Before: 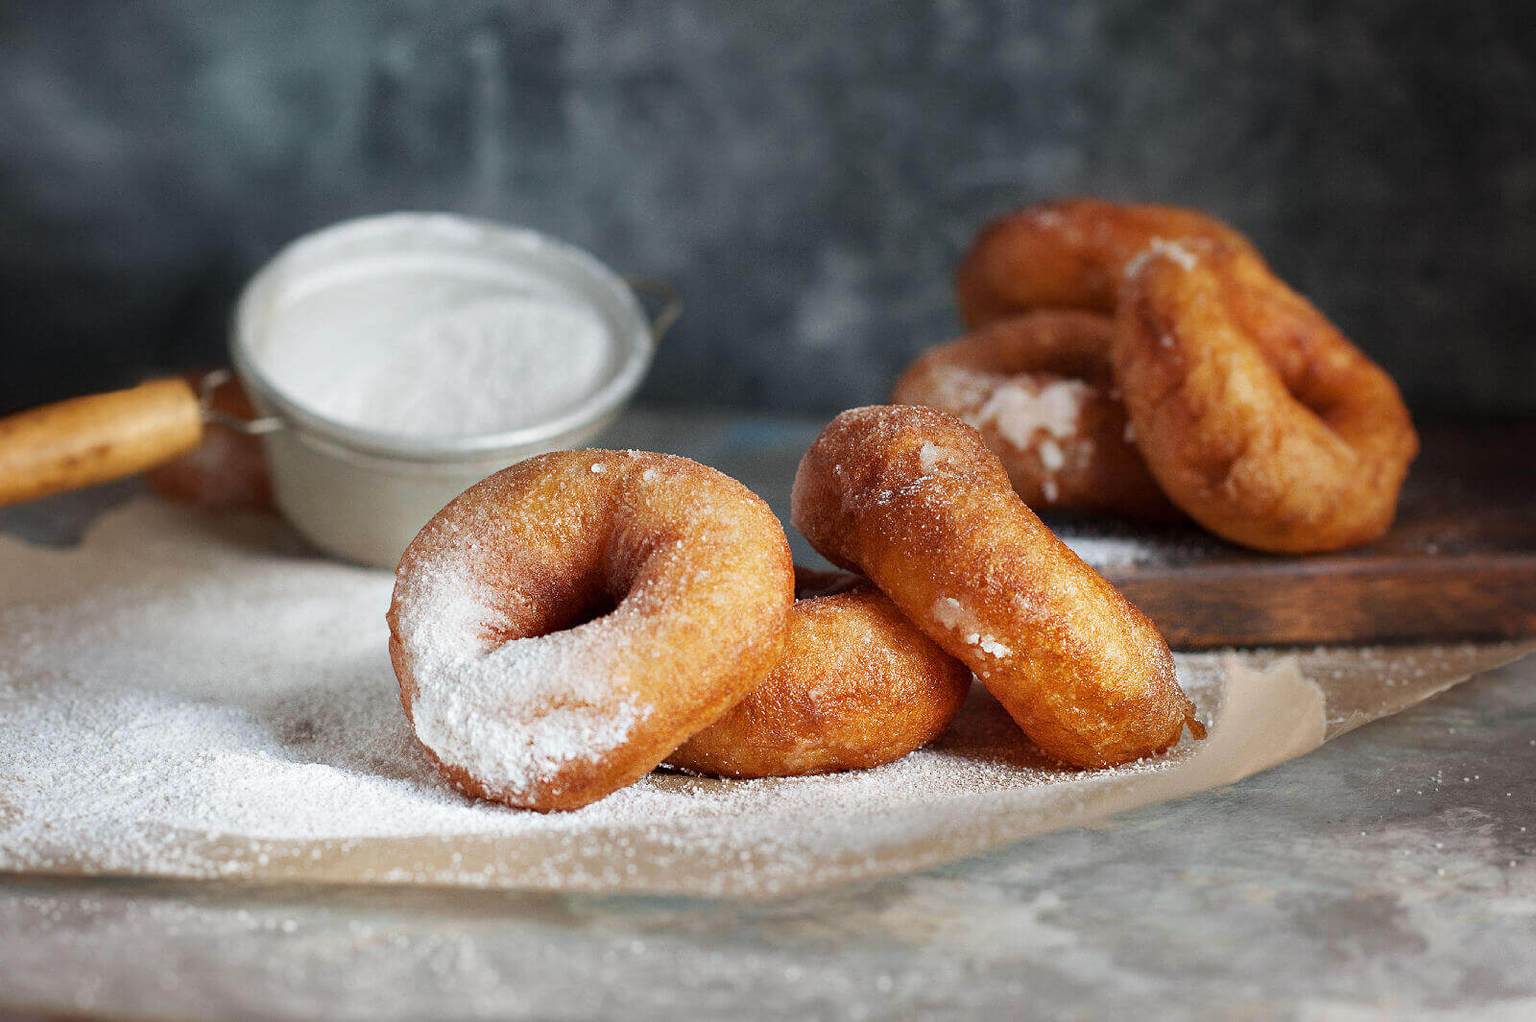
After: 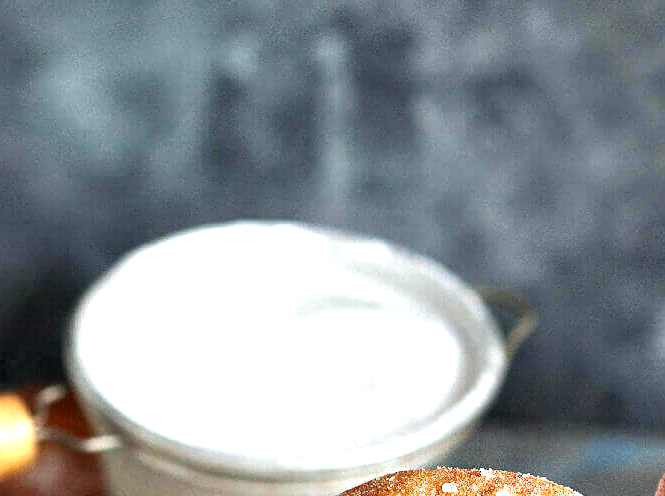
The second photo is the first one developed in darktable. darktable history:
exposure: black level correction 0, exposure 0.934 EV, compensate highlight preservation false
contrast equalizer: y [[0.6 ×6], [0.55 ×6], [0 ×6], [0 ×6], [0 ×6]]
crop and rotate: left 10.93%, top 0.084%, right 47.455%, bottom 53.282%
